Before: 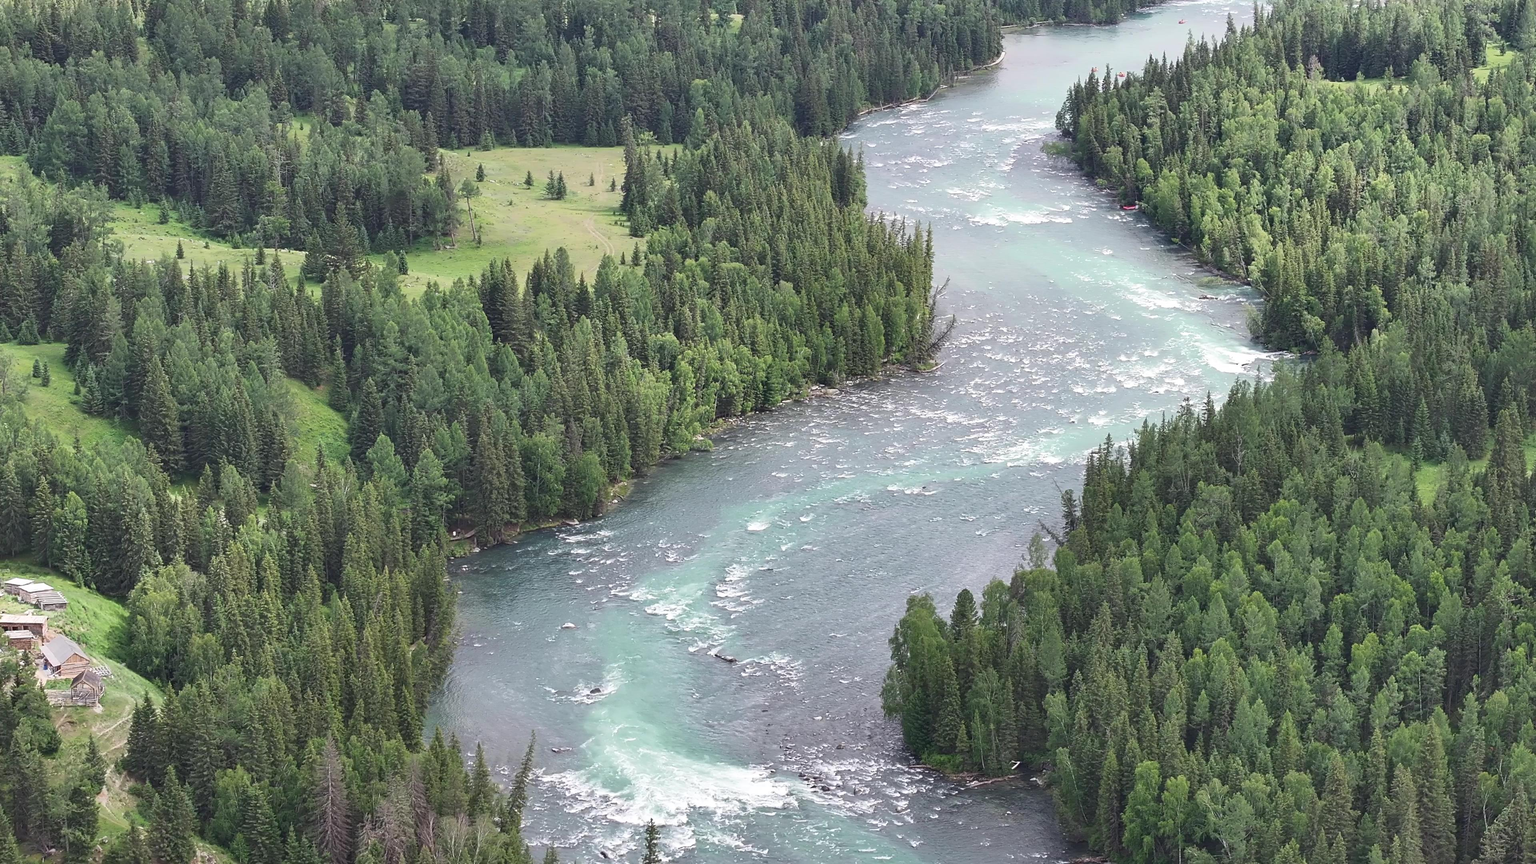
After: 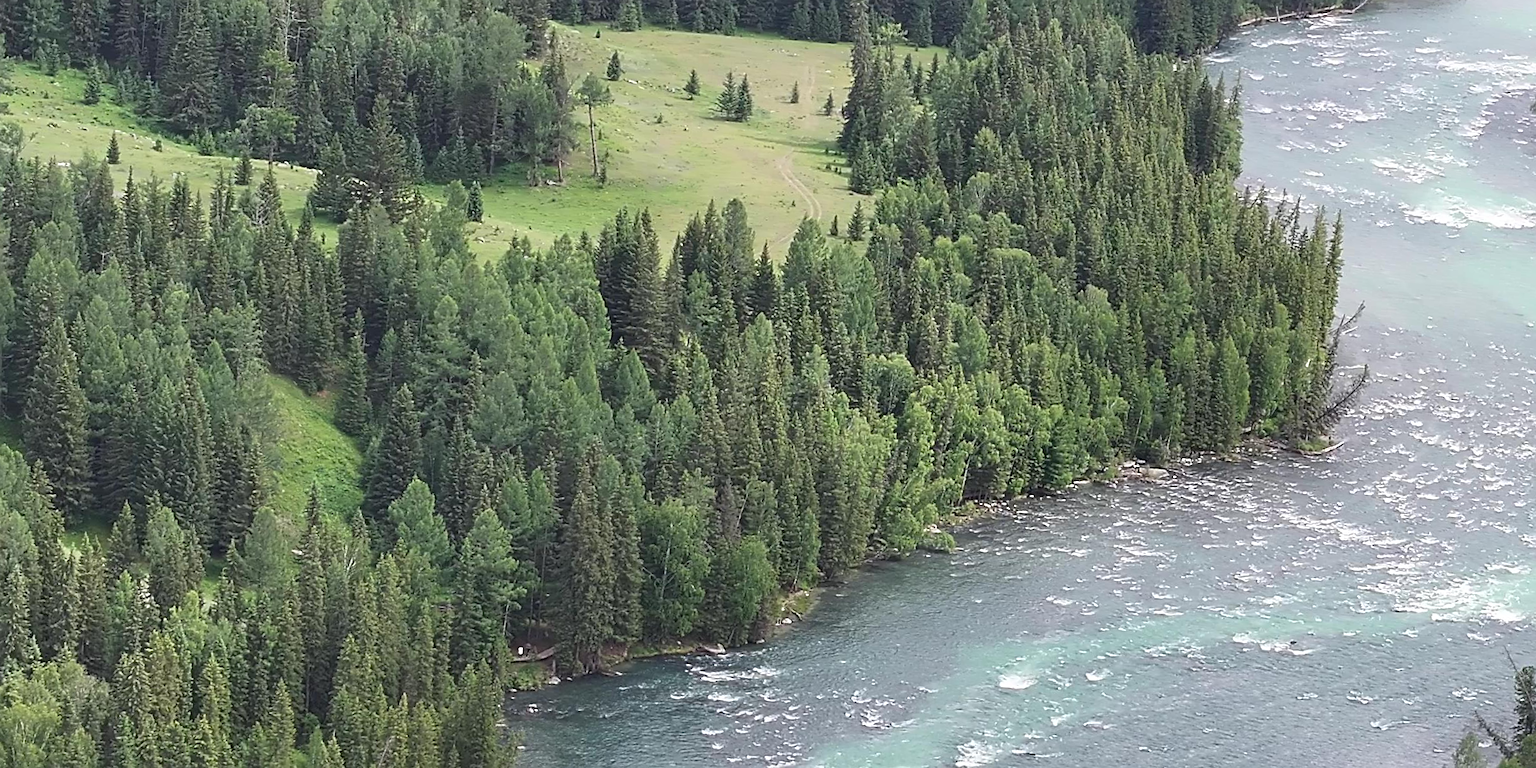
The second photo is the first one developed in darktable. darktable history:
sharpen: on, module defaults
crop and rotate: angle -4.99°, left 2.122%, top 6.945%, right 27.566%, bottom 30.519%
